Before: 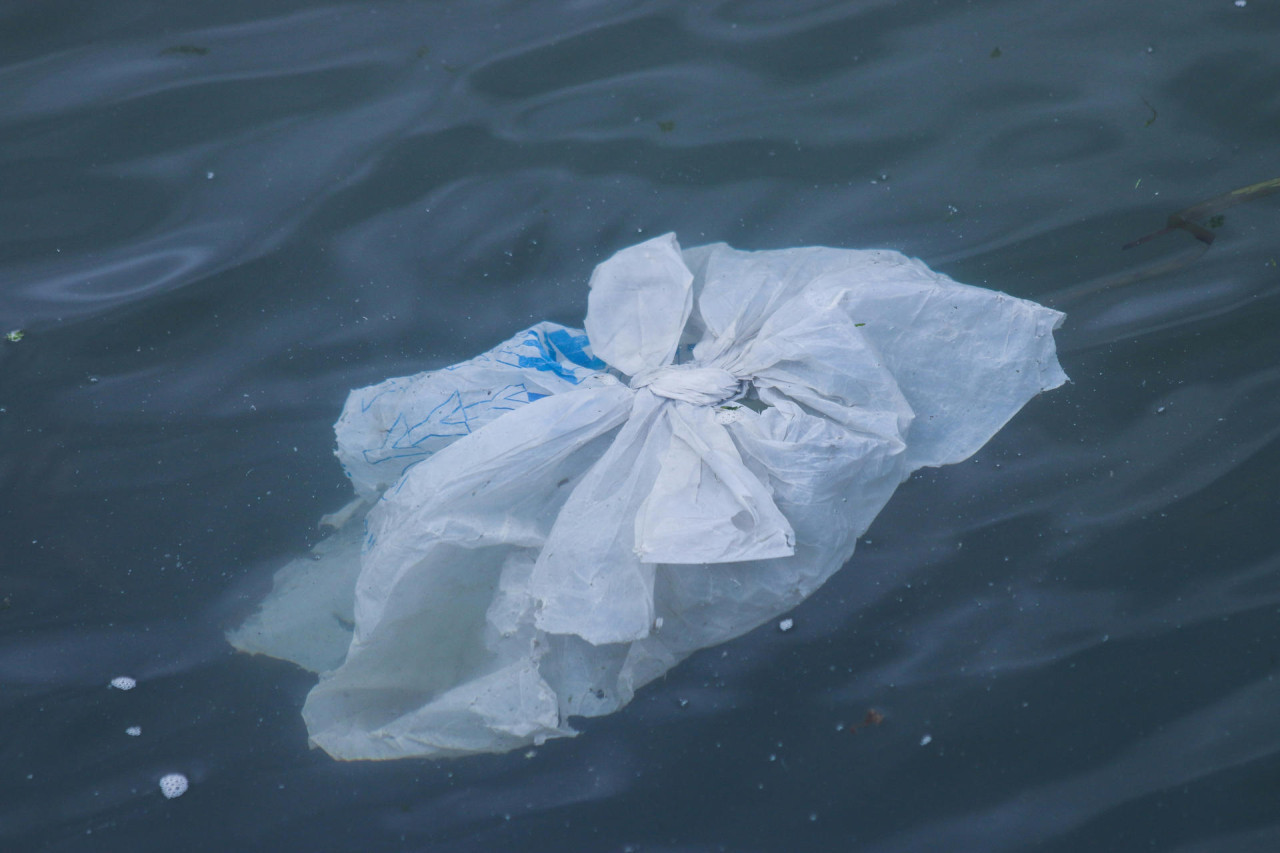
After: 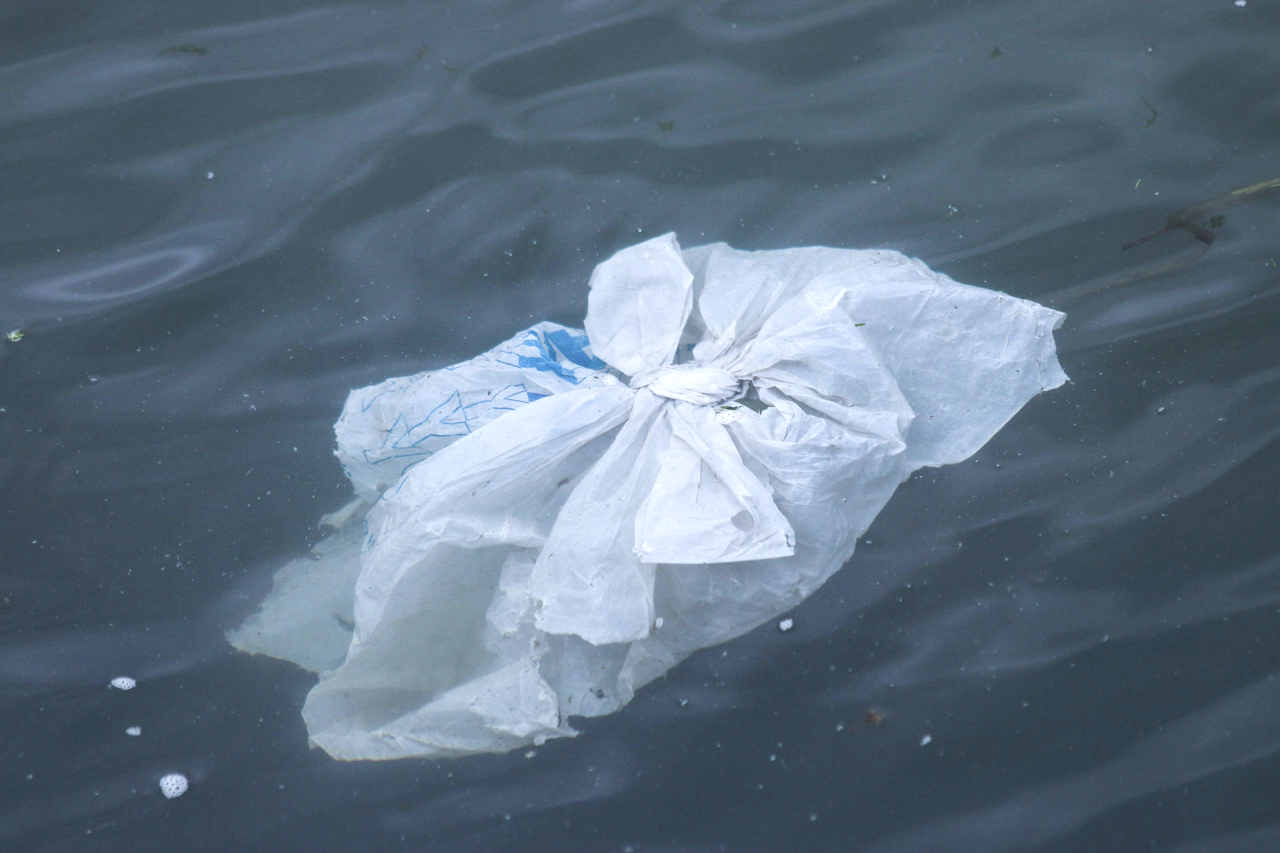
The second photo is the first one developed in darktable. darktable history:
exposure: exposure 0.608 EV, compensate exposure bias true, compensate highlight preservation false
contrast brightness saturation: contrast 0.056, brightness -0.014, saturation -0.244
